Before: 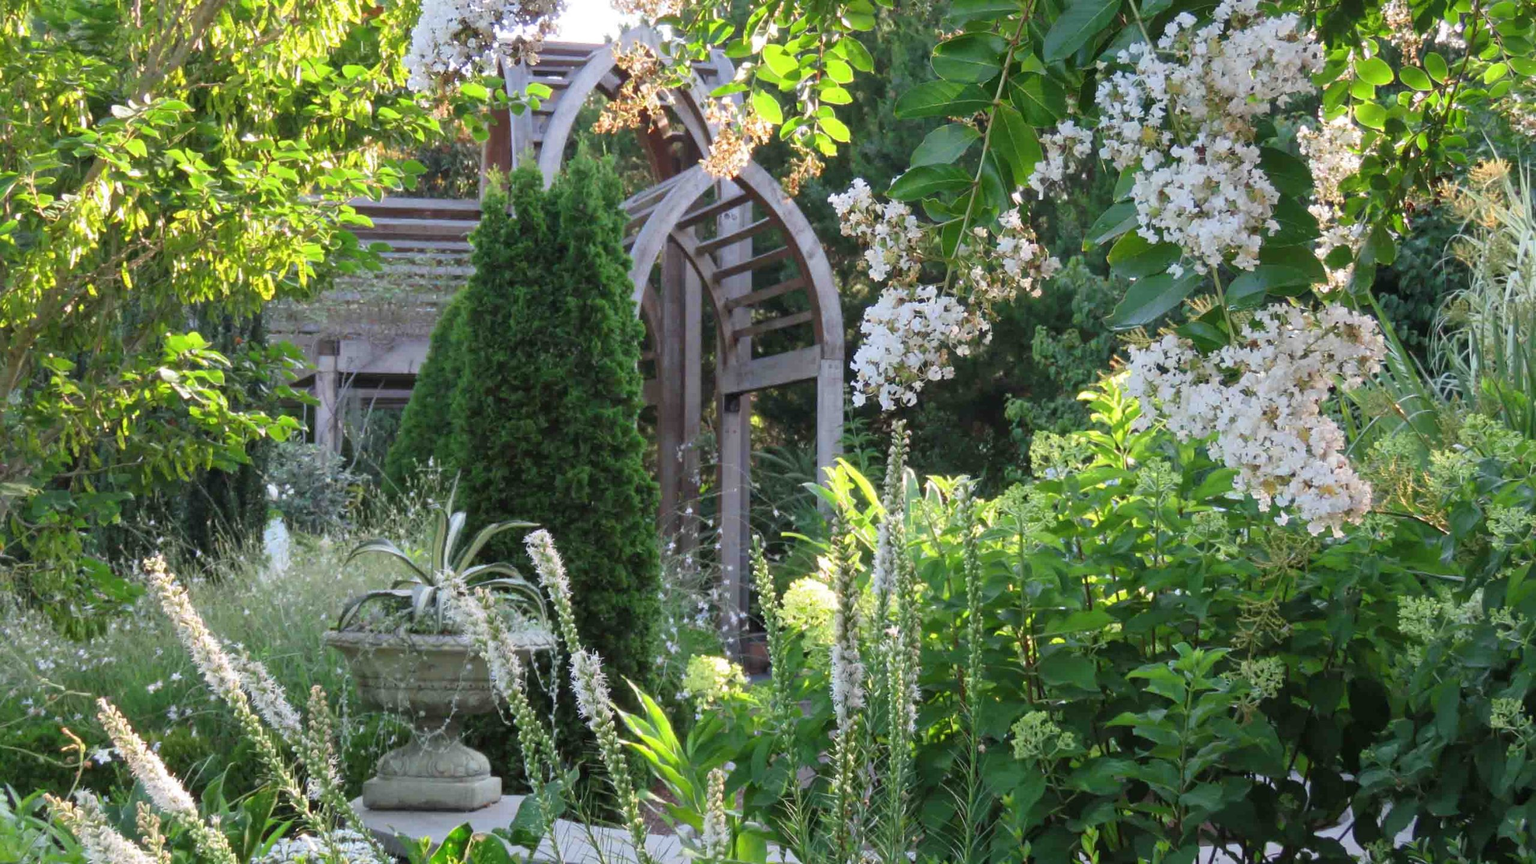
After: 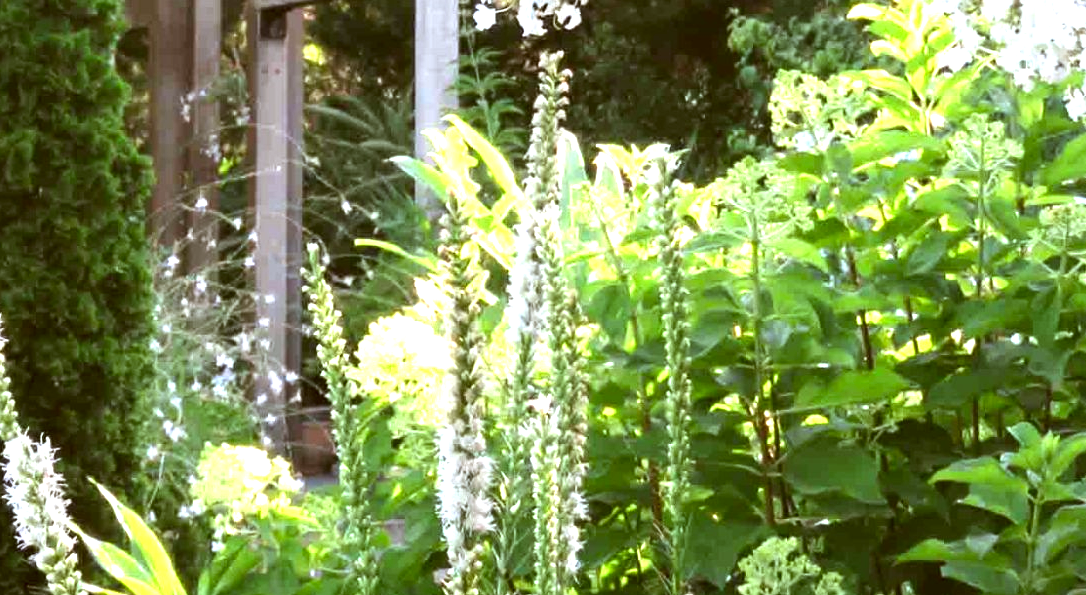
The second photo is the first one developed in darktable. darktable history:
tone equalizer: -8 EV -0.712 EV, -7 EV -0.702 EV, -6 EV -0.589 EV, -5 EV -0.393 EV, -3 EV 0.368 EV, -2 EV 0.6 EV, -1 EV 0.686 EV, +0 EV 0.726 EV, edges refinement/feathering 500, mask exposure compensation -1.57 EV, preserve details guided filter
exposure: exposure 0.658 EV, compensate highlight preservation false
color correction: highlights a* -0.374, highlights b* 0.167, shadows a* 4.45, shadows b* 20.18
crop: left 37.019%, top 45.004%, right 20.543%, bottom 13.658%
